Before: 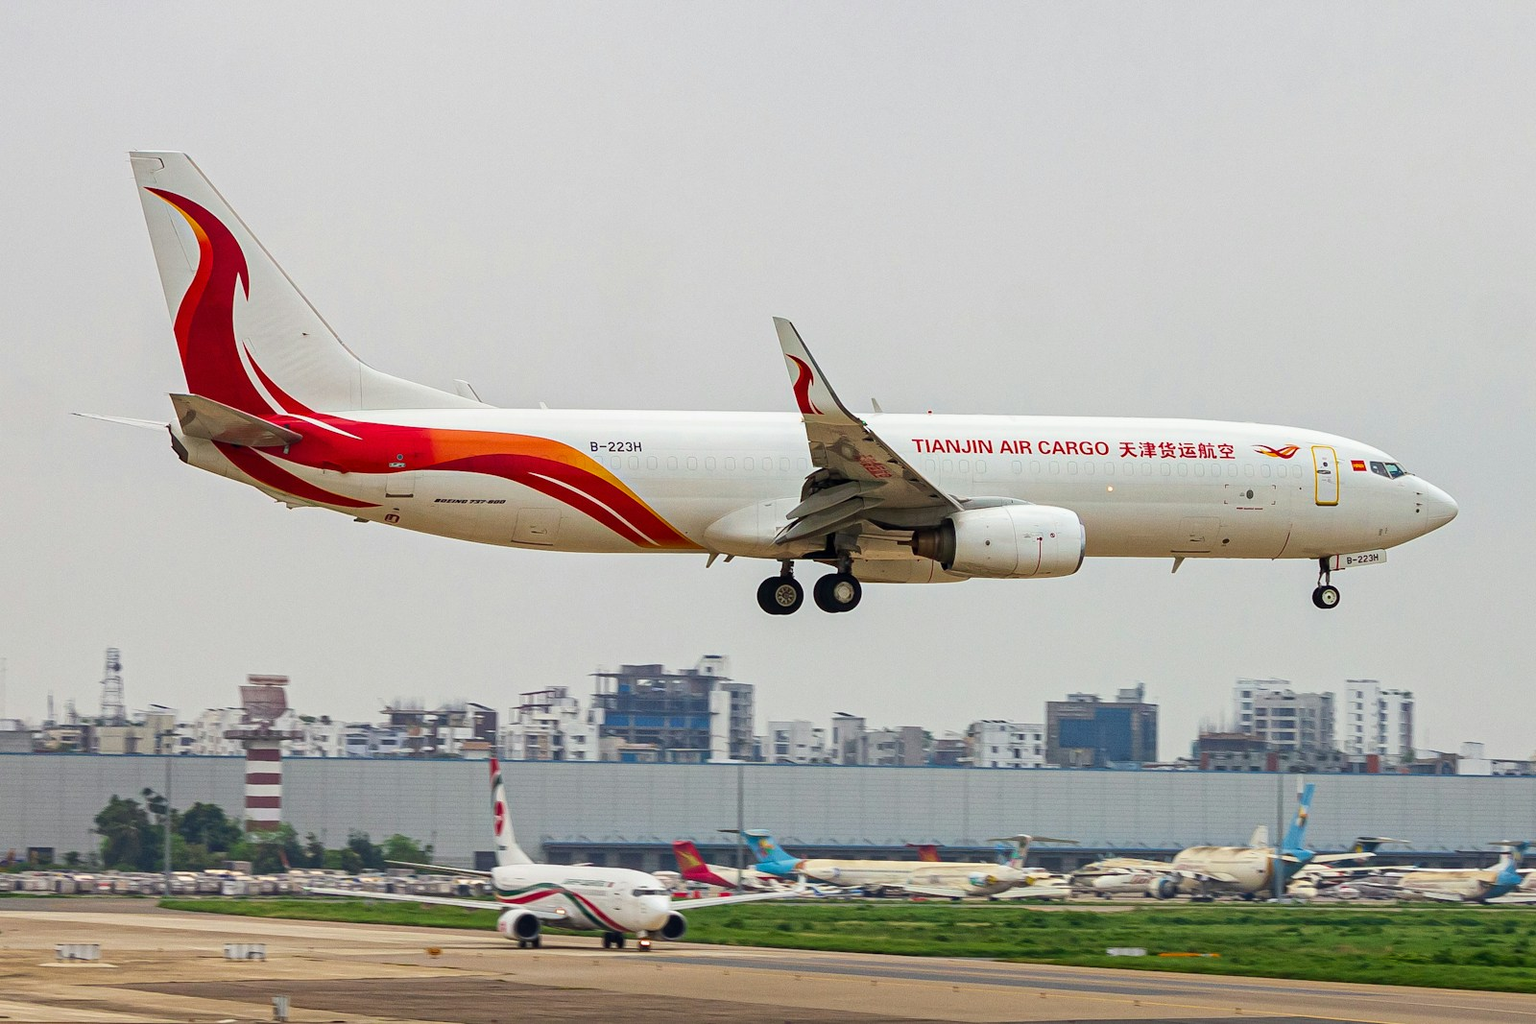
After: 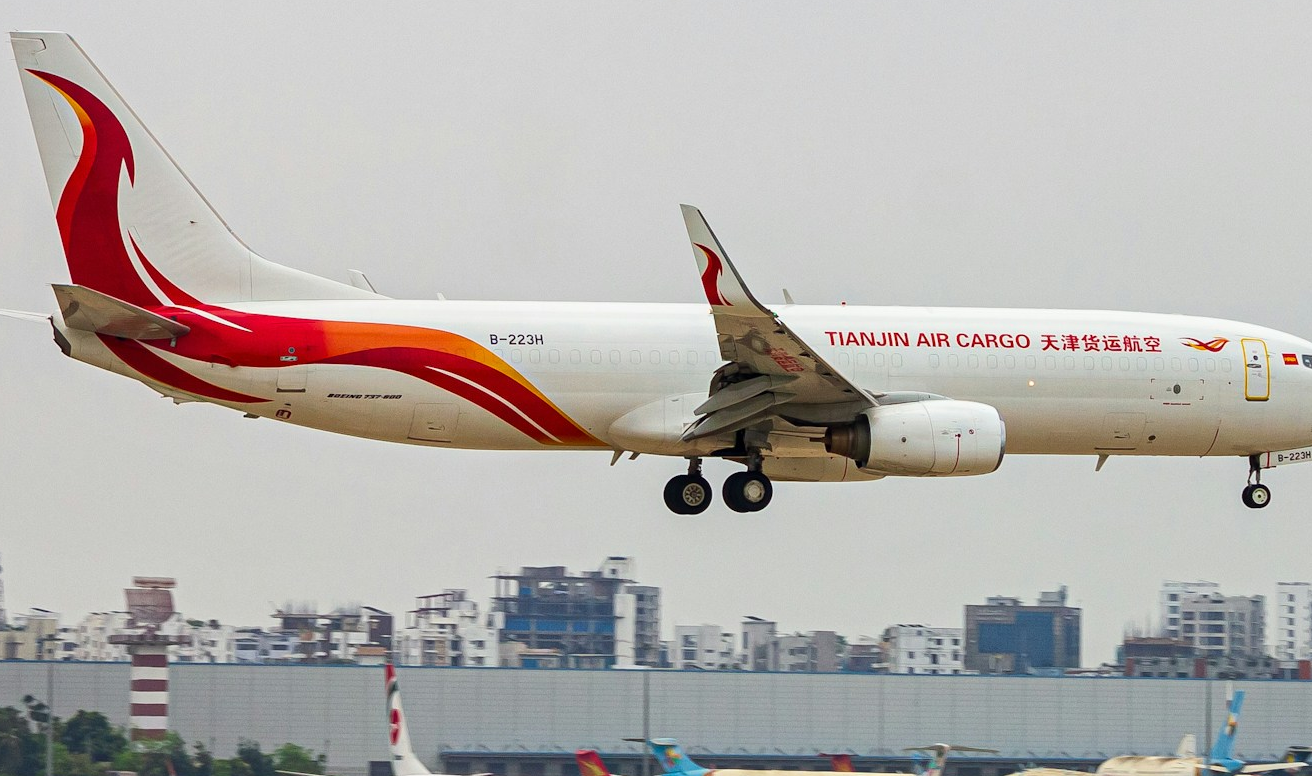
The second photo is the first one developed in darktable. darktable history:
crop: left 7.856%, top 11.836%, right 10.12%, bottom 15.387%
tone equalizer: on, module defaults
